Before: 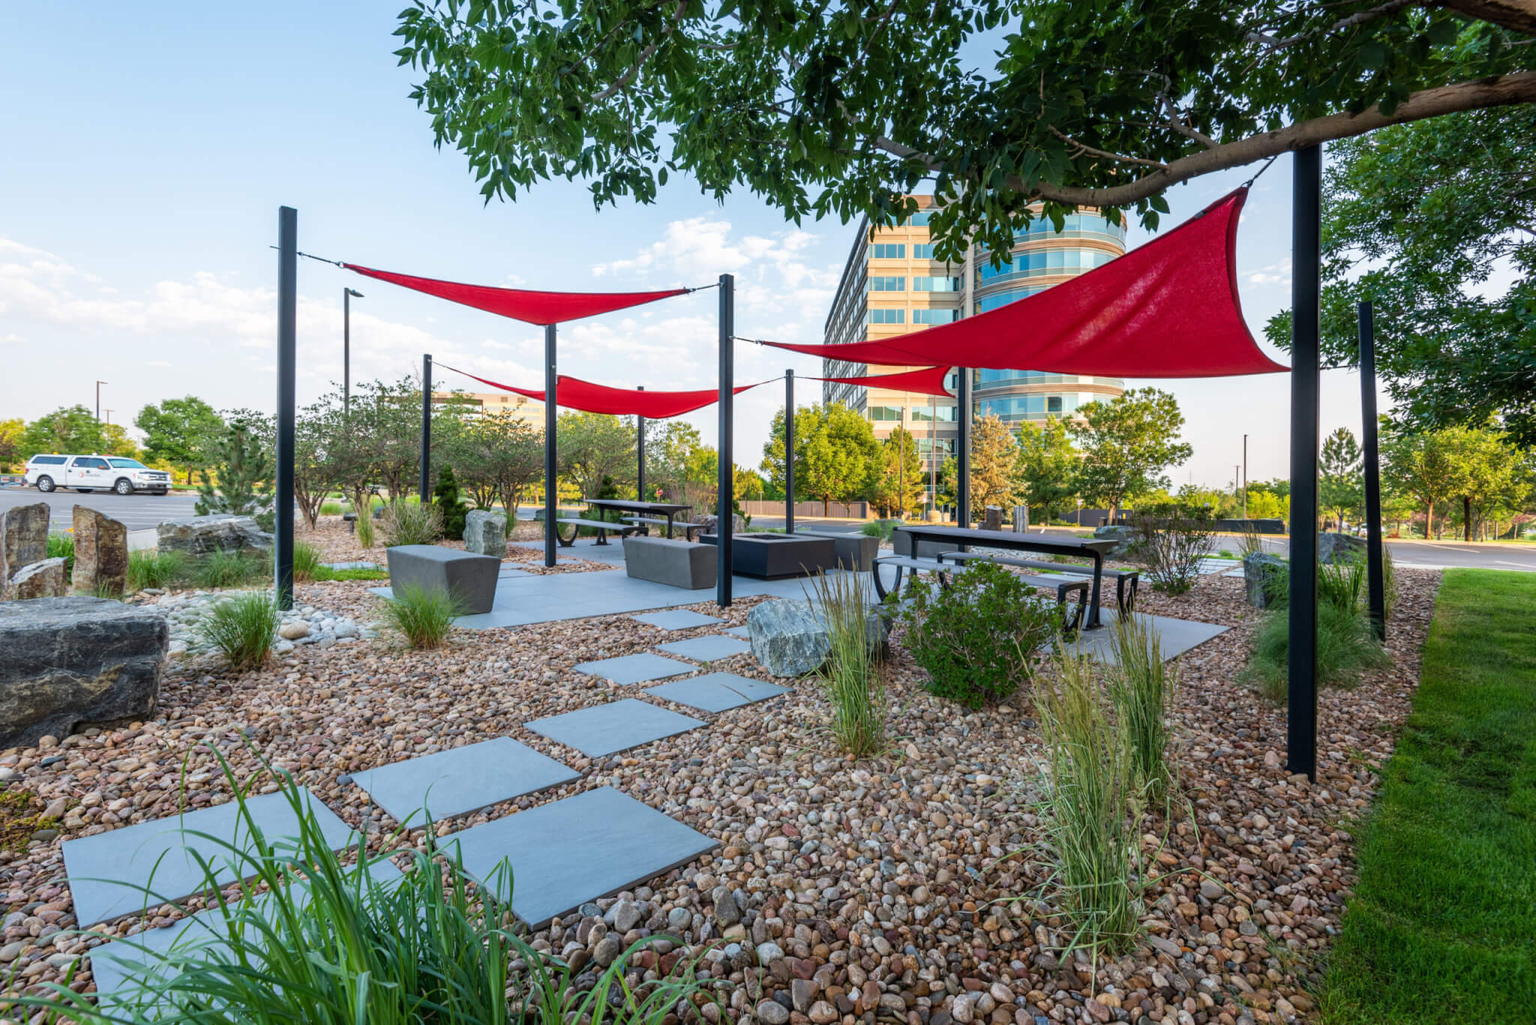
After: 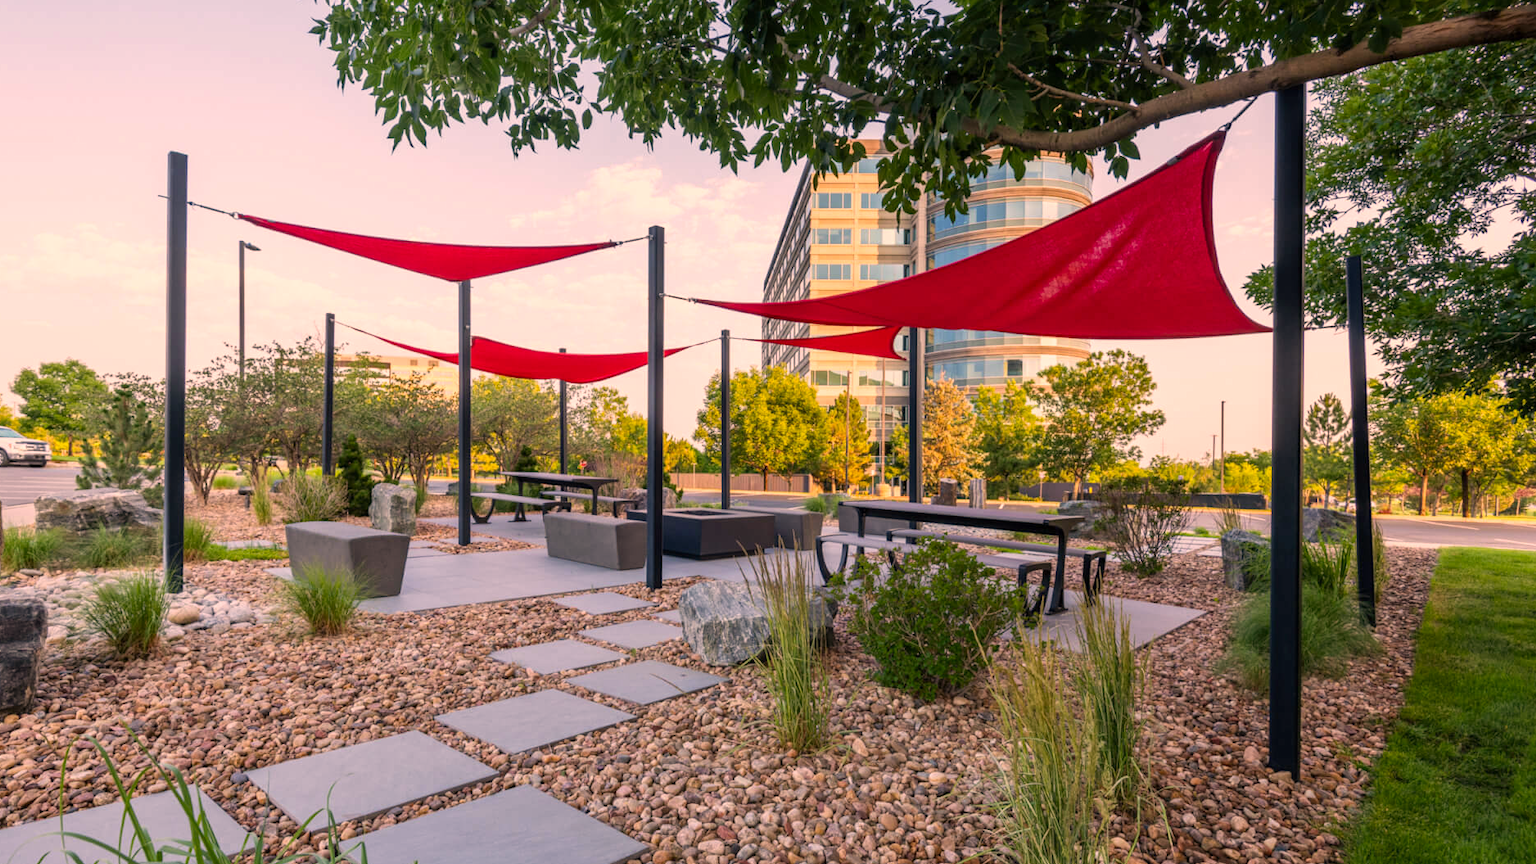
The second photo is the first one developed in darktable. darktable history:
color correction: highlights a* 21.16, highlights b* 19.61
crop: left 8.155%, top 6.611%, bottom 15.385%
